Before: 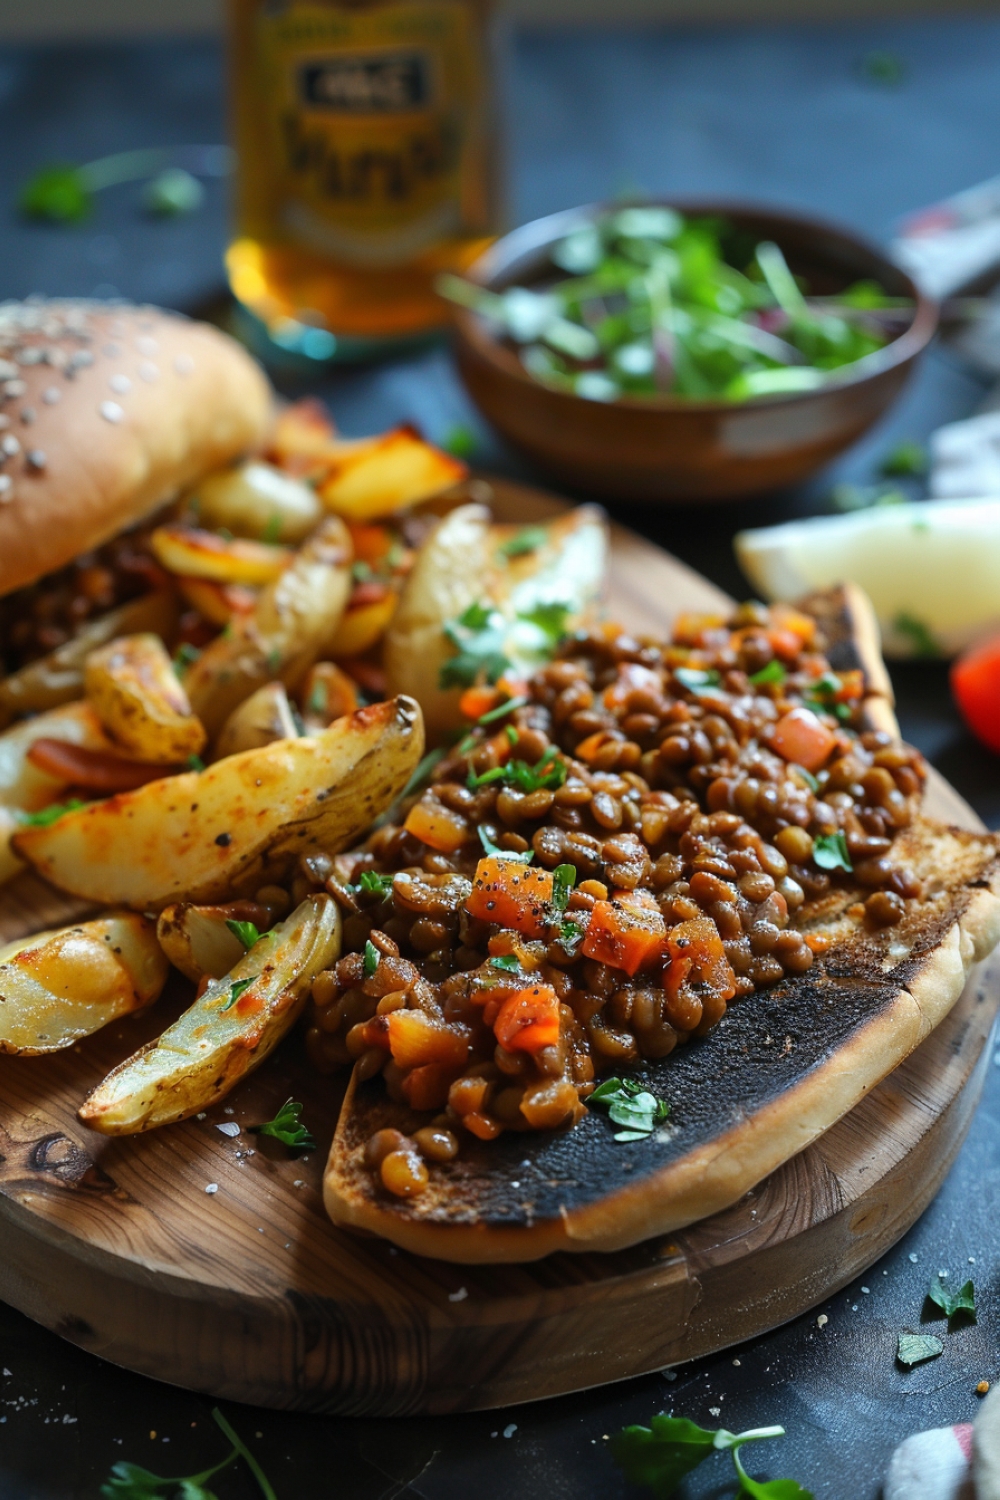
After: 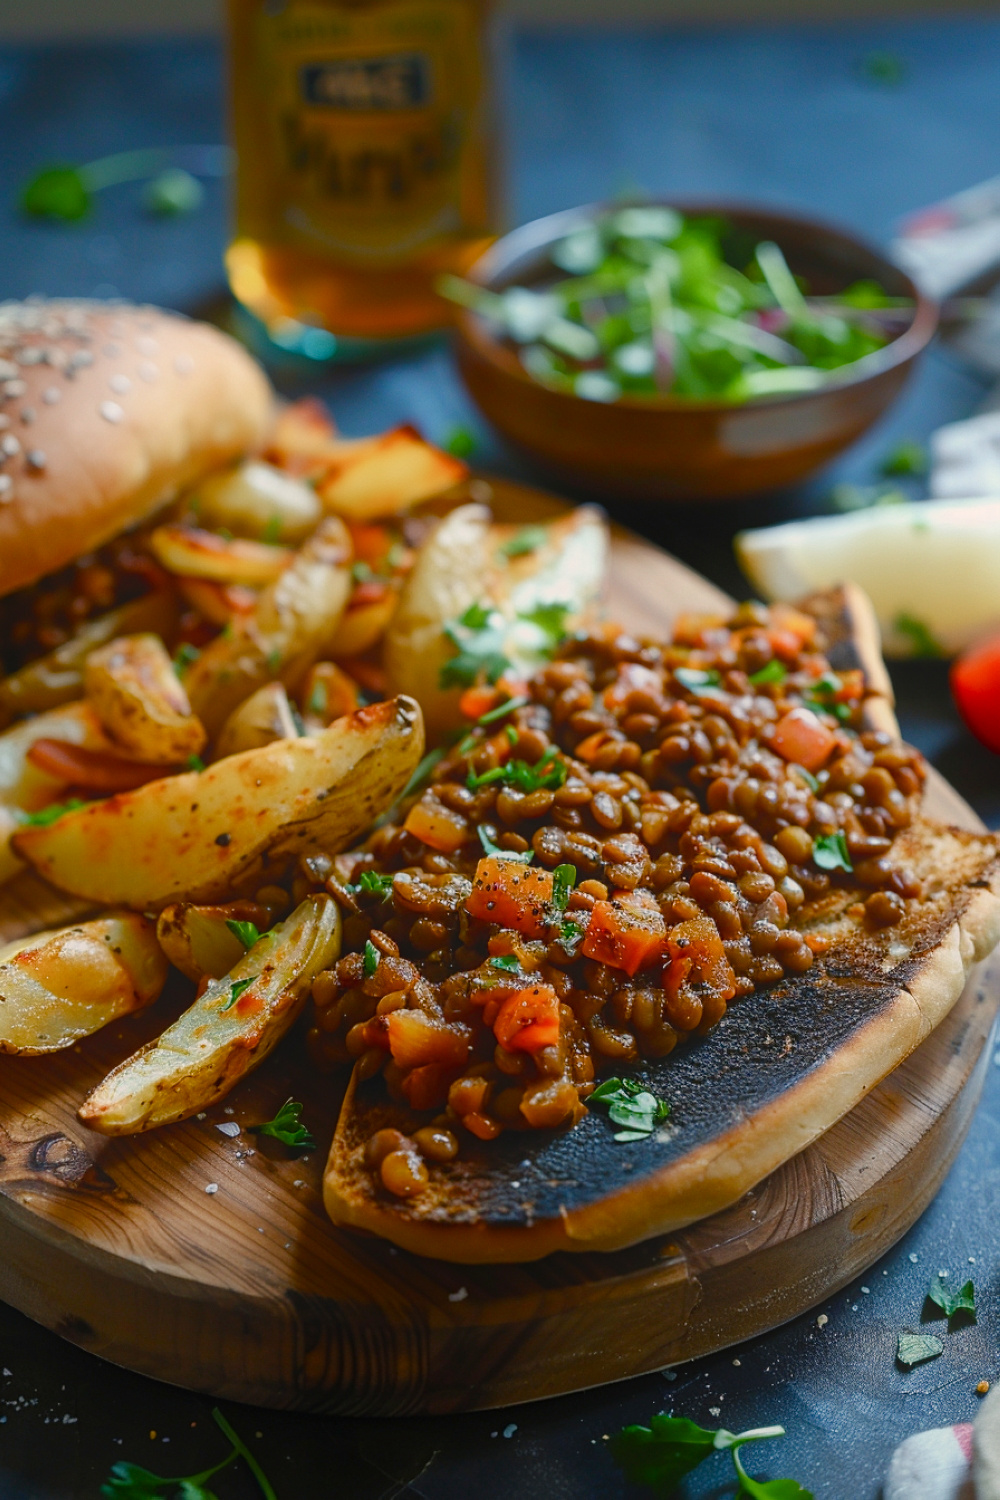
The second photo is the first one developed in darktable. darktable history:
color balance rgb: highlights gain › chroma 3.134%, highlights gain › hue 57.44°, perceptual saturation grading › global saturation 20%, perceptual saturation grading › highlights -50.497%, perceptual saturation grading › shadows 30.537%, global vibrance 20%
contrast equalizer: octaves 7, y [[0.439, 0.44, 0.442, 0.457, 0.493, 0.498], [0.5 ×6], [0.5 ×6], [0 ×6], [0 ×6]]
